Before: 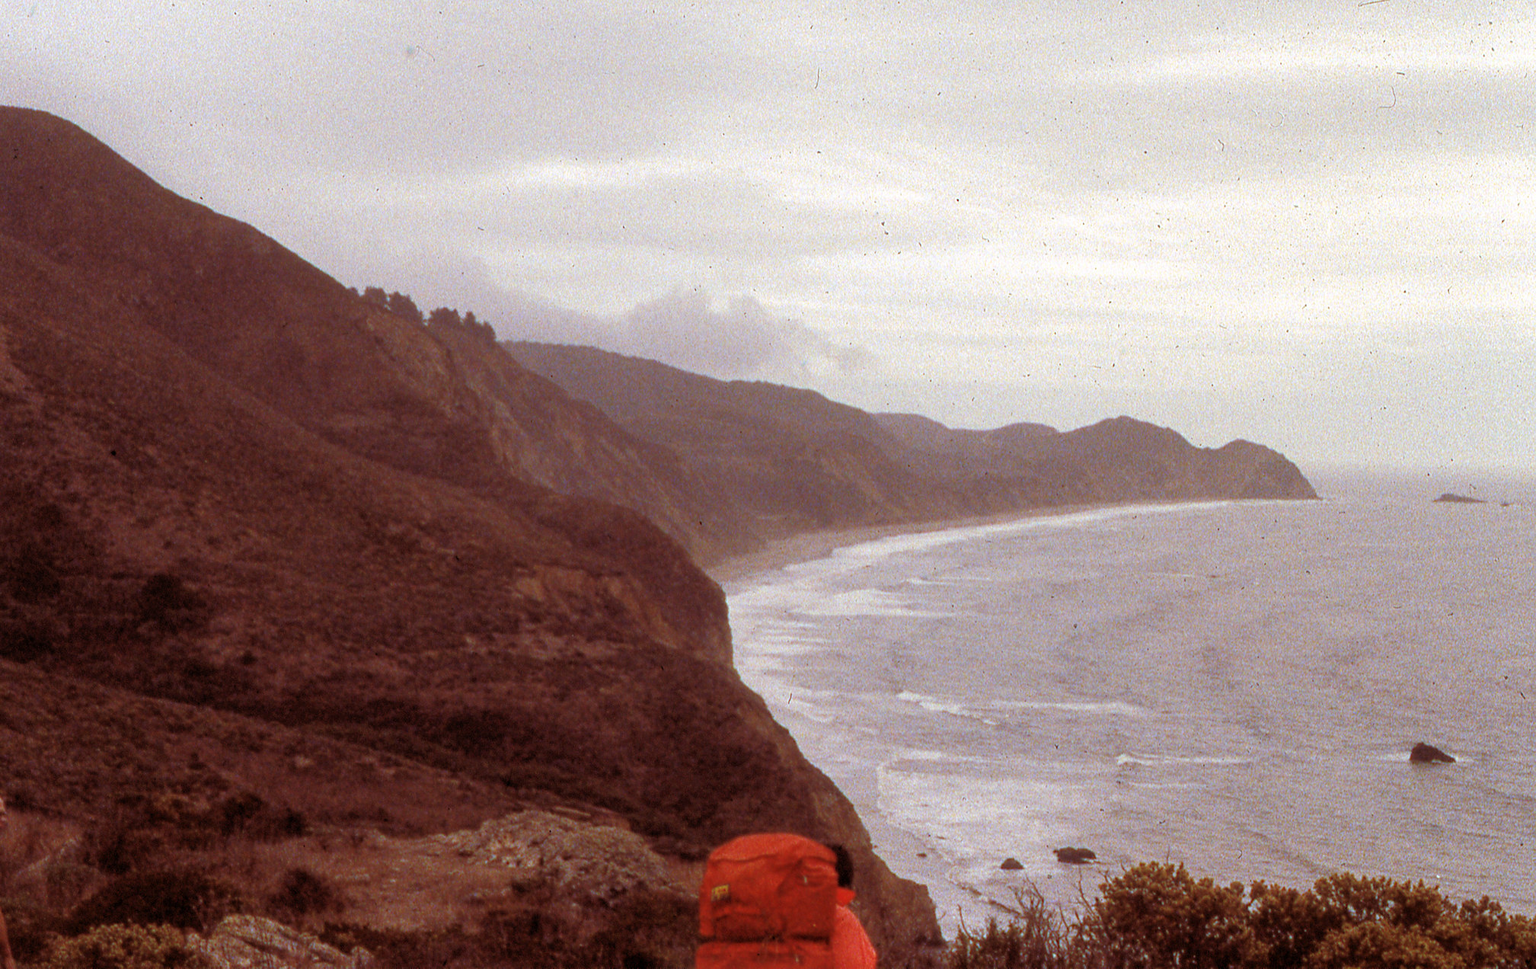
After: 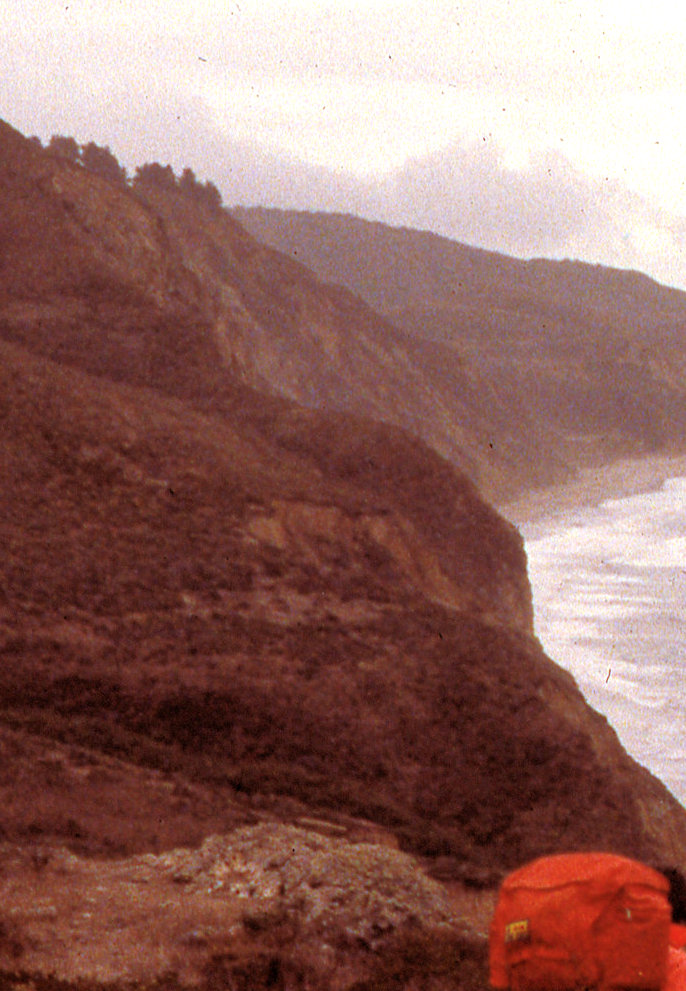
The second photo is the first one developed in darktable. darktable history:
color balance rgb: shadows lift › chroma 0.881%, shadows lift › hue 115.17°, highlights gain › chroma 1.127%, highlights gain › hue 60.2°, perceptual saturation grading › global saturation 0.684%
exposure: black level correction 0.001, exposure 0.5 EV, compensate exposure bias true, compensate highlight preservation false
crop and rotate: left 21.315%, top 19.05%, right 44.648%, bottom 3.003%
